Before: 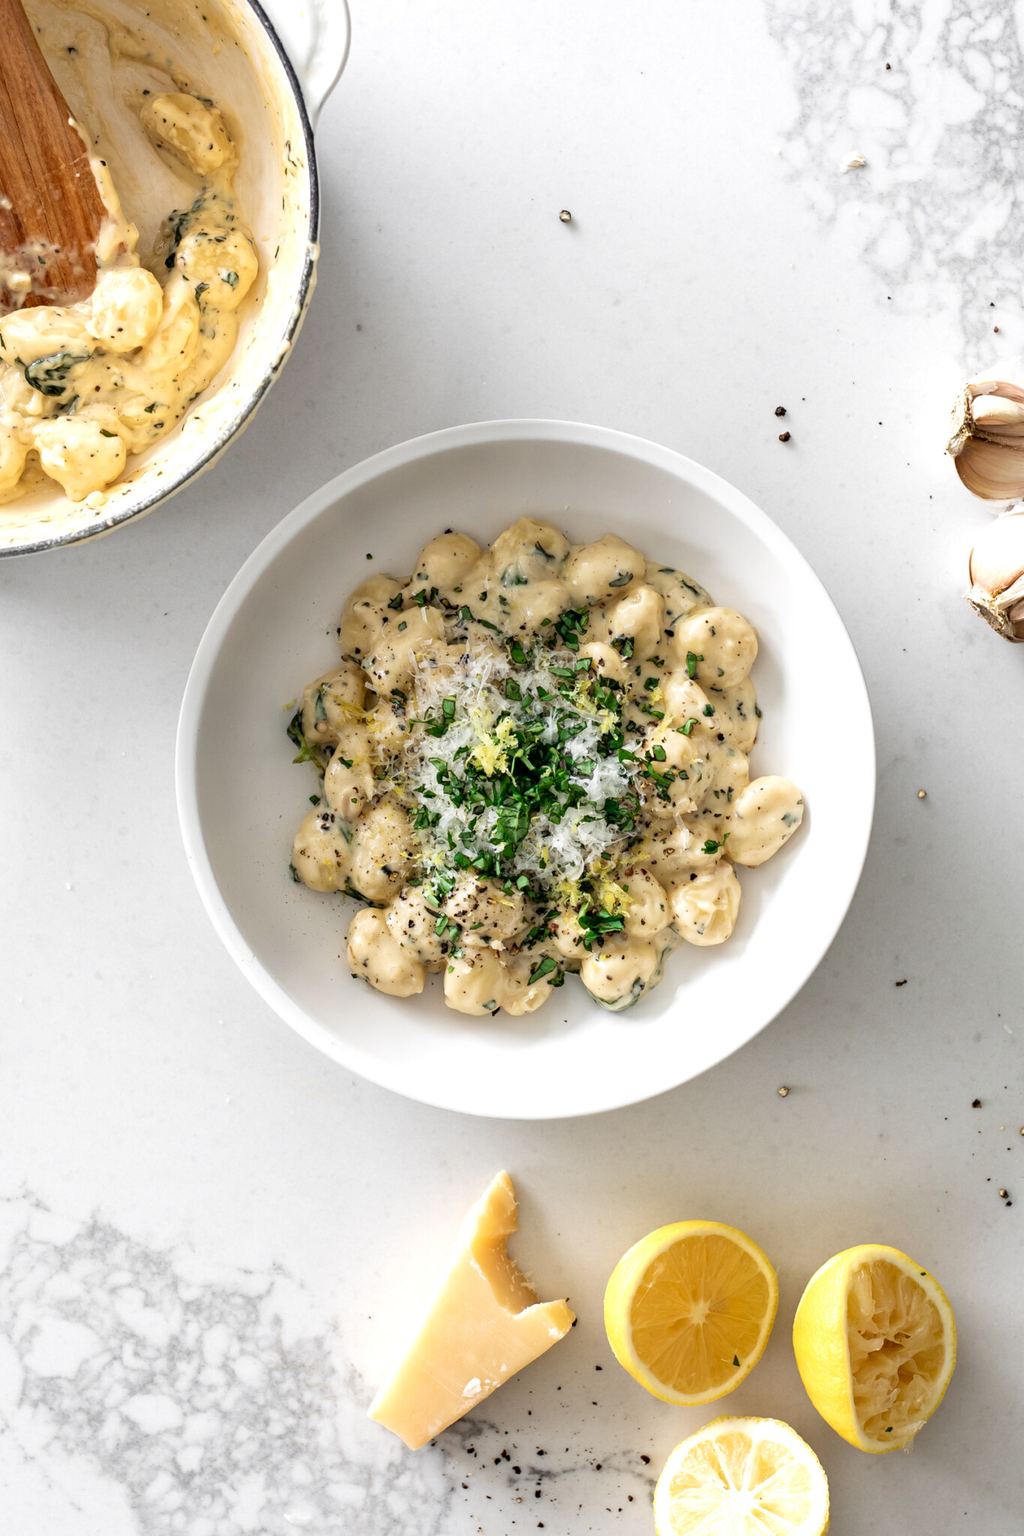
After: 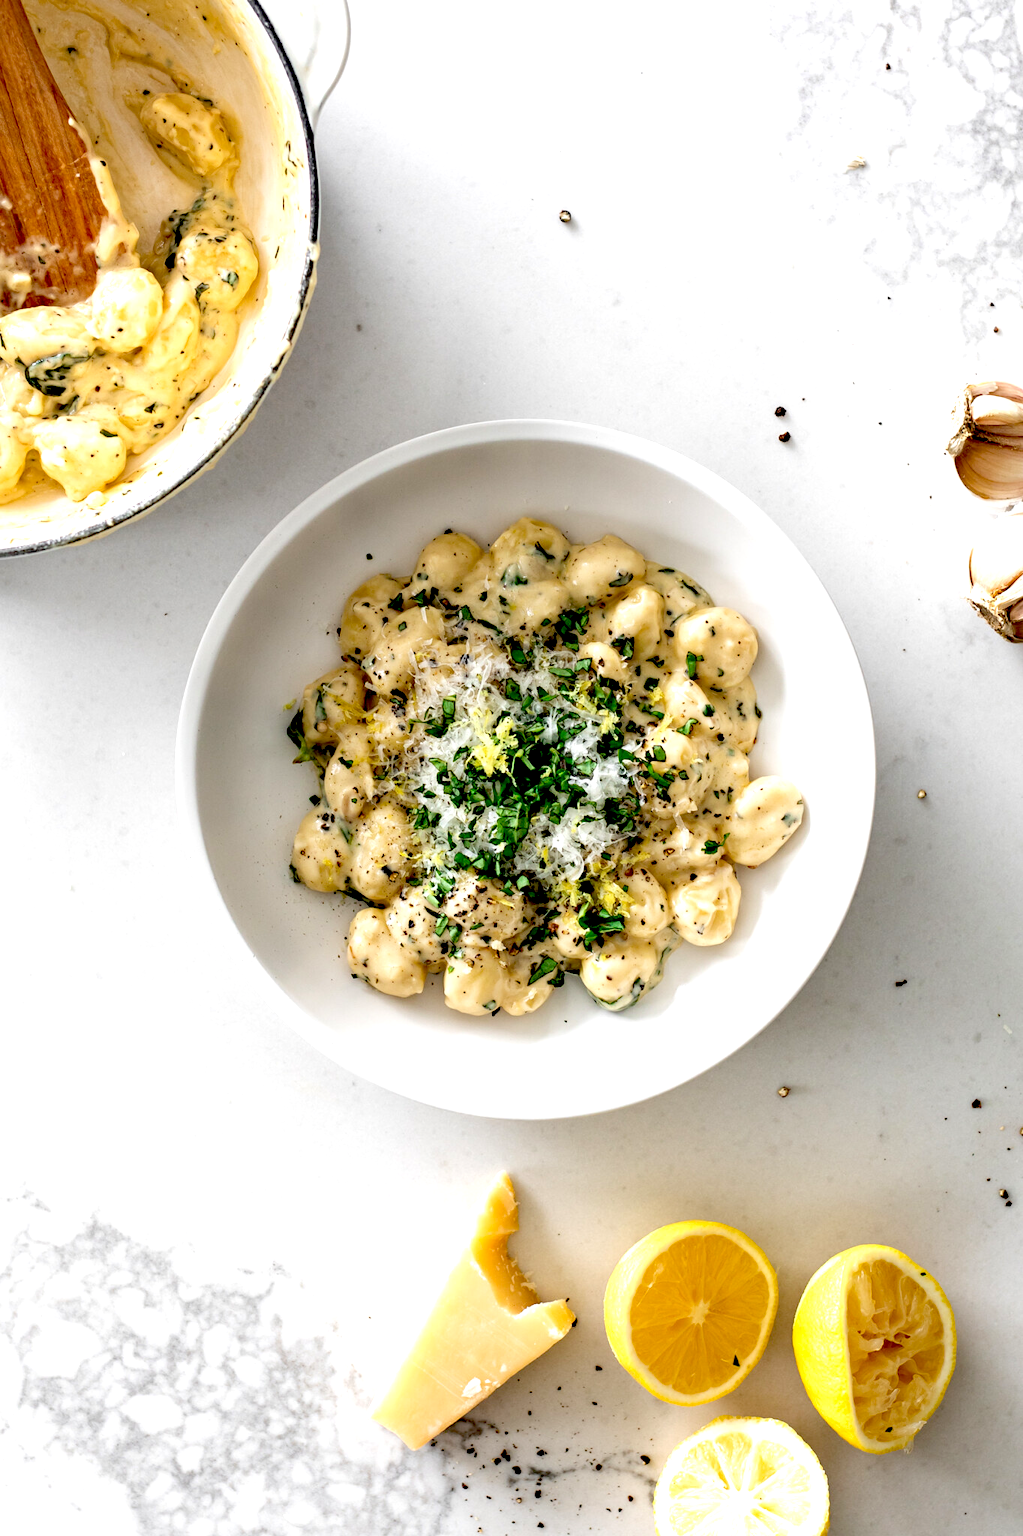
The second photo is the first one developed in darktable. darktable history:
tone equalizer: -8 EV -0.561 EV
haze removal: strength 0.298, distance 0.25, compatibility mode true, adaptive false
exposure: black level correction 0.032, exposure 0.313 EV, compensate exposure bias true, compensate highlight preservation false
